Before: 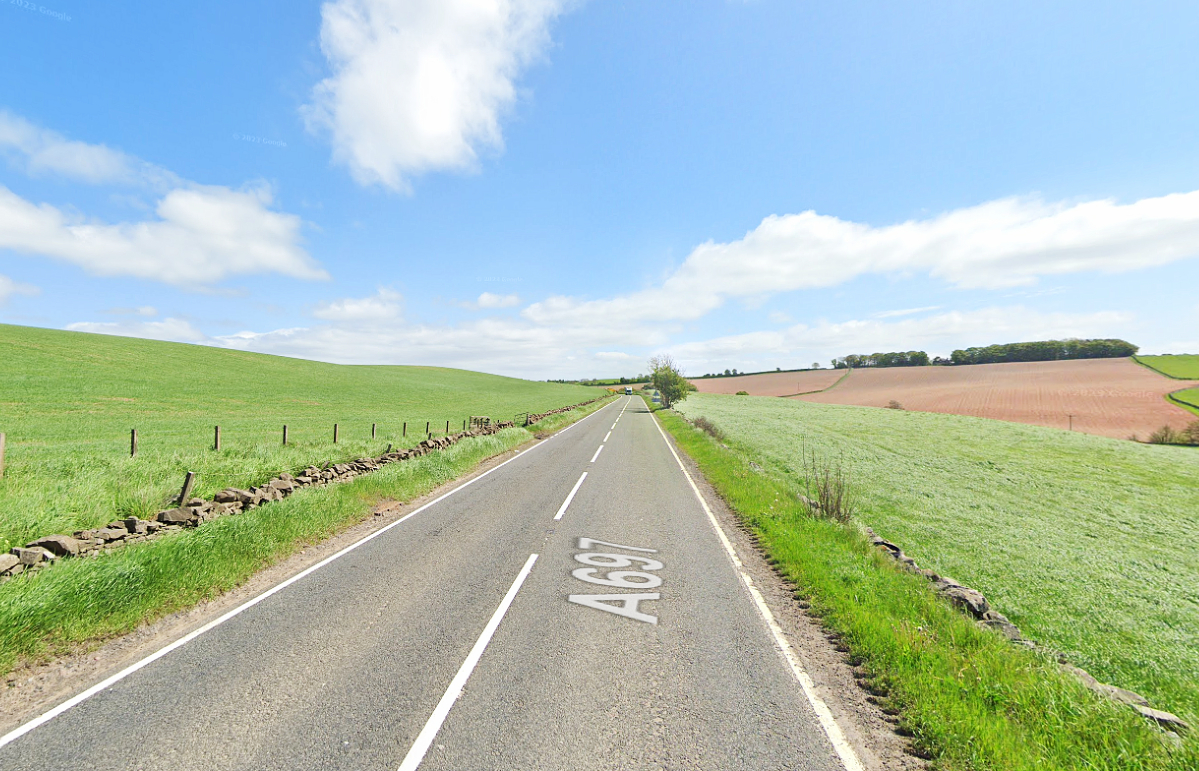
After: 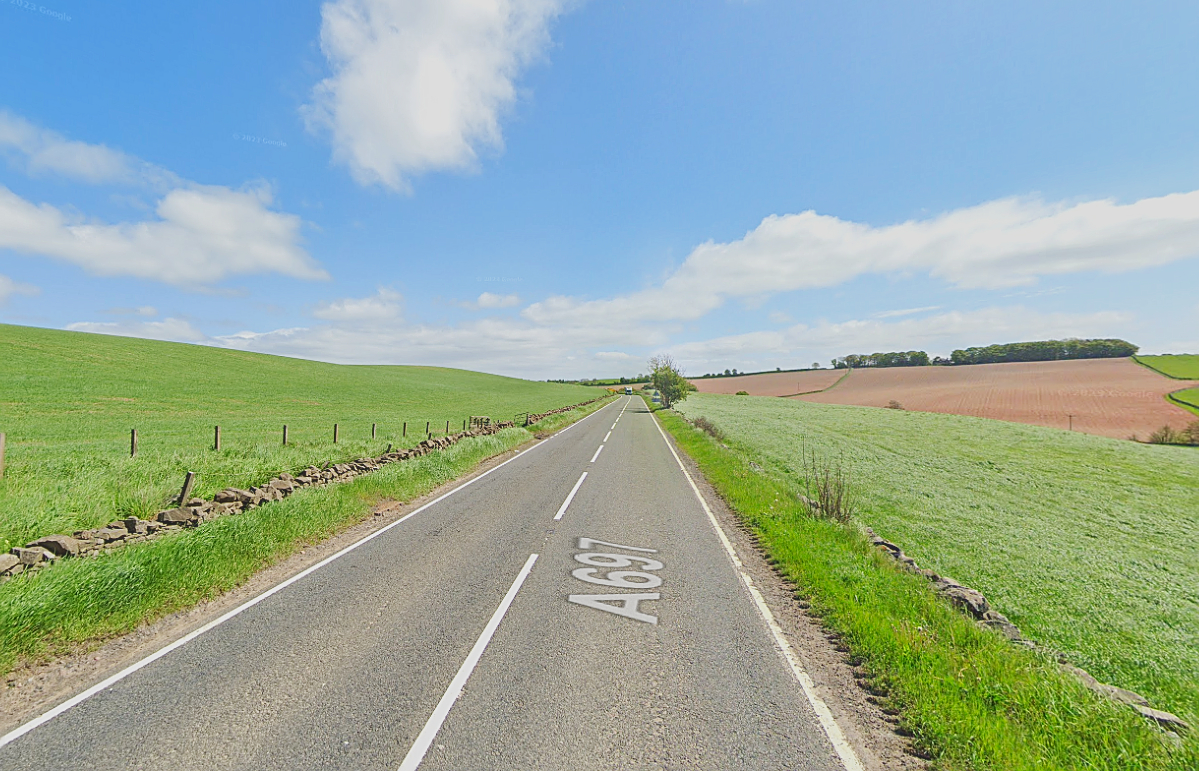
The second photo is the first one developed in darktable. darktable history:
contrast brightness saturation: contrast -0.29
sharpen: amount 0.493
tone equalizer: edges refinement/feathering 500, mask exposure compensation -1.57 EV, preserve details no
local contrast: on, module defaults
